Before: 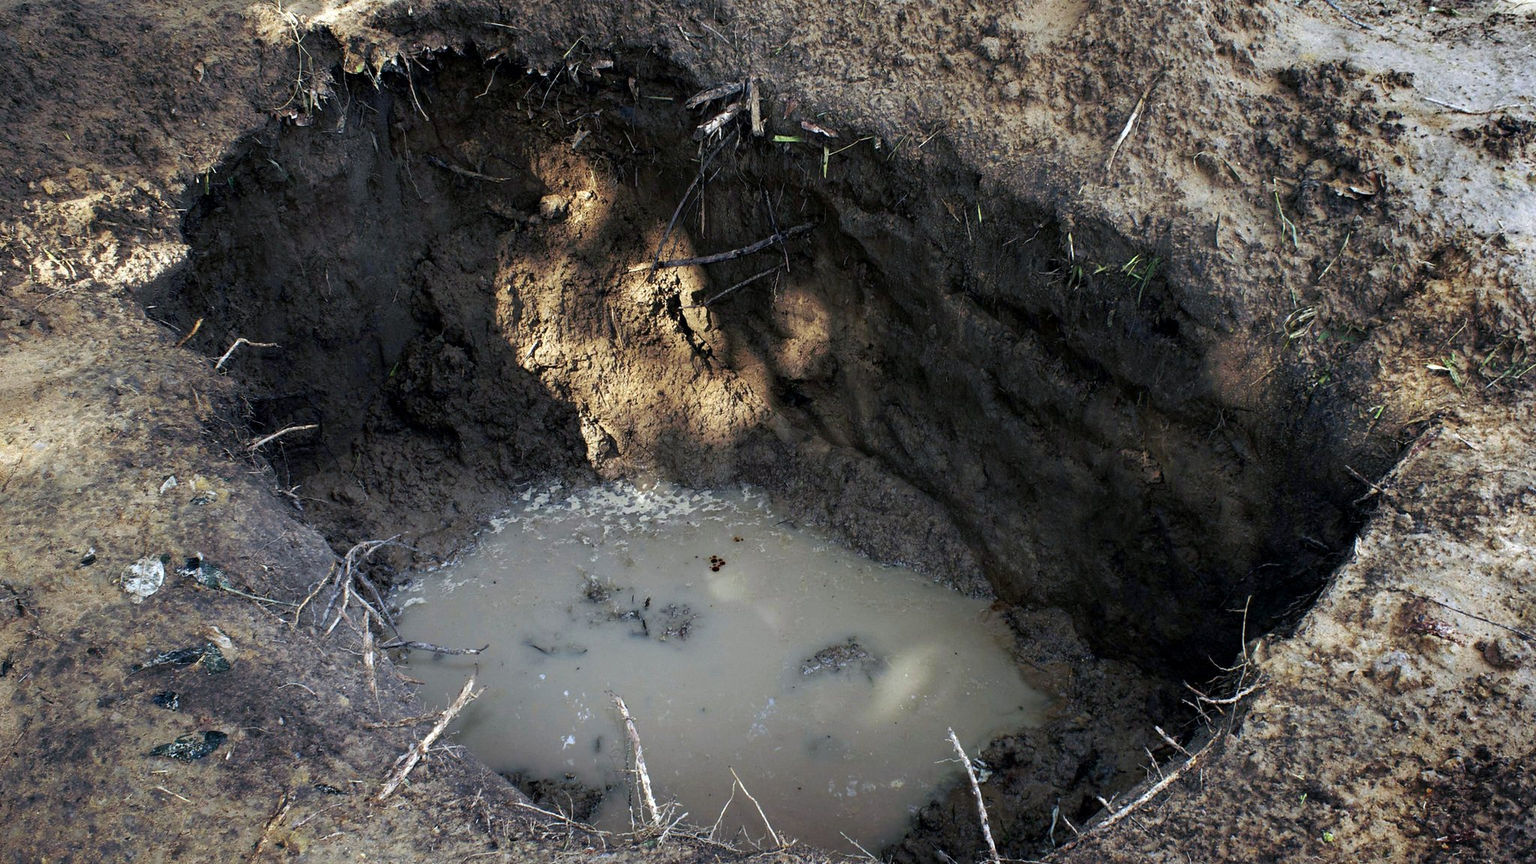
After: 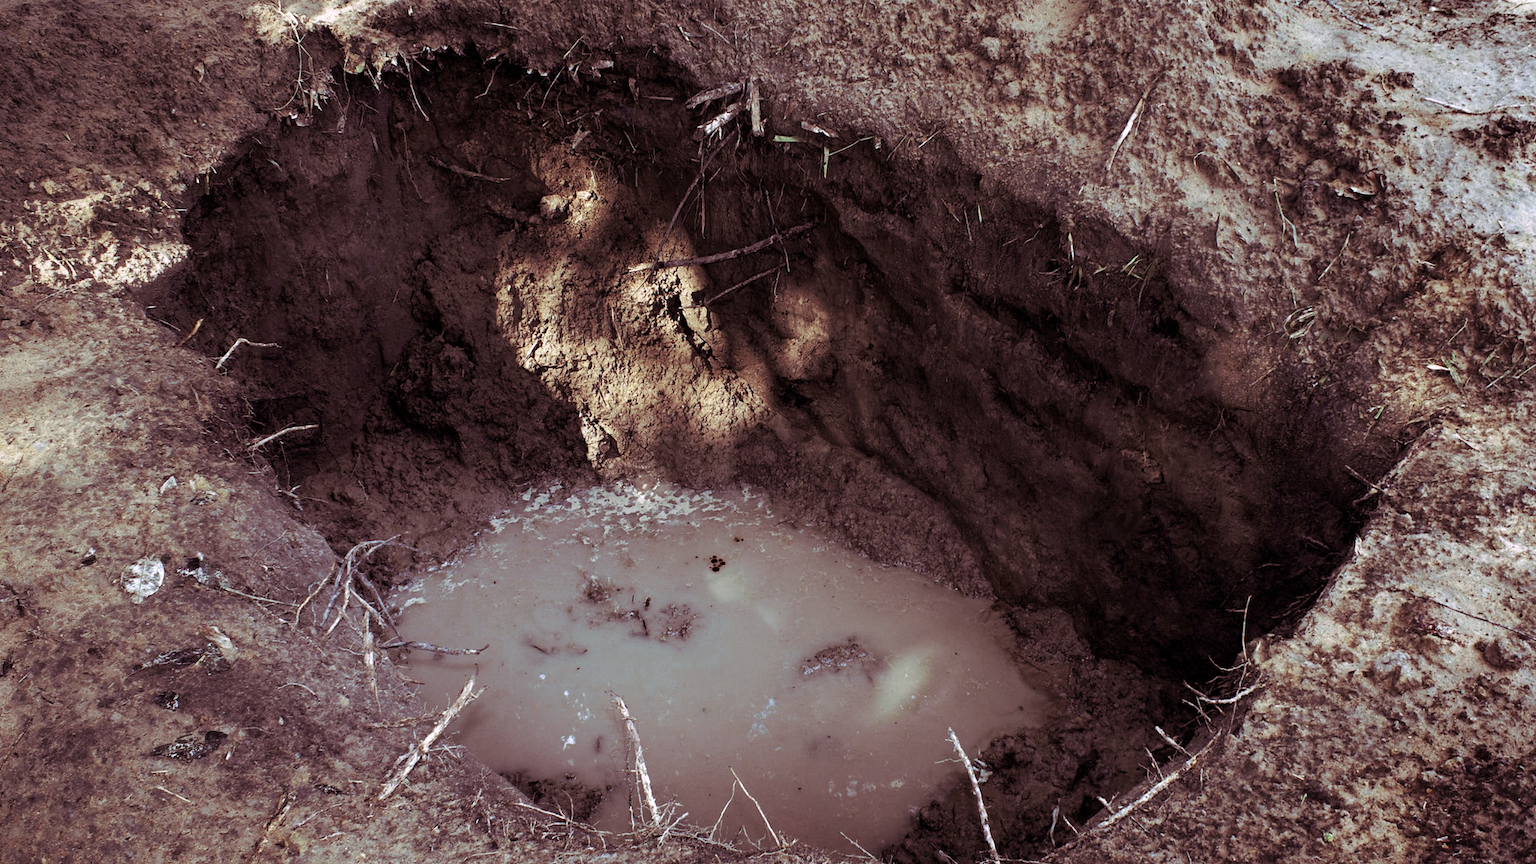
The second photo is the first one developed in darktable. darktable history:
color zones: curves: ch0 [(0, 0.5) (0.125, 0.4) (0.25, 0.5) (0.375, 0.4) (0.5, 0.4) (0.625, 0.6) (0.75, 0.6) (0.875, 0.5)]; ch1 [(0, 0.35) (0.125, 0.45) (0.25, 0.35) (0.375, 0.35) (0.5, 0.35) (0.625, 0.35) (0.75, 0.45) (0.875, 0.35)]; ch2 [(0, 0.6) (0.125, 0.5) (0.25, 0.5) (0.375, 0.6) (0.5, 0.6) (0.625, 0.5) (0.75, 0.5) (0.875, 0.5)]
split-toning: highlights › hue 298.8°, highlights › saturation 0.73, compress 41.76%
bloom: size 13.65%, threshold 98.39%, strength 4.82%
